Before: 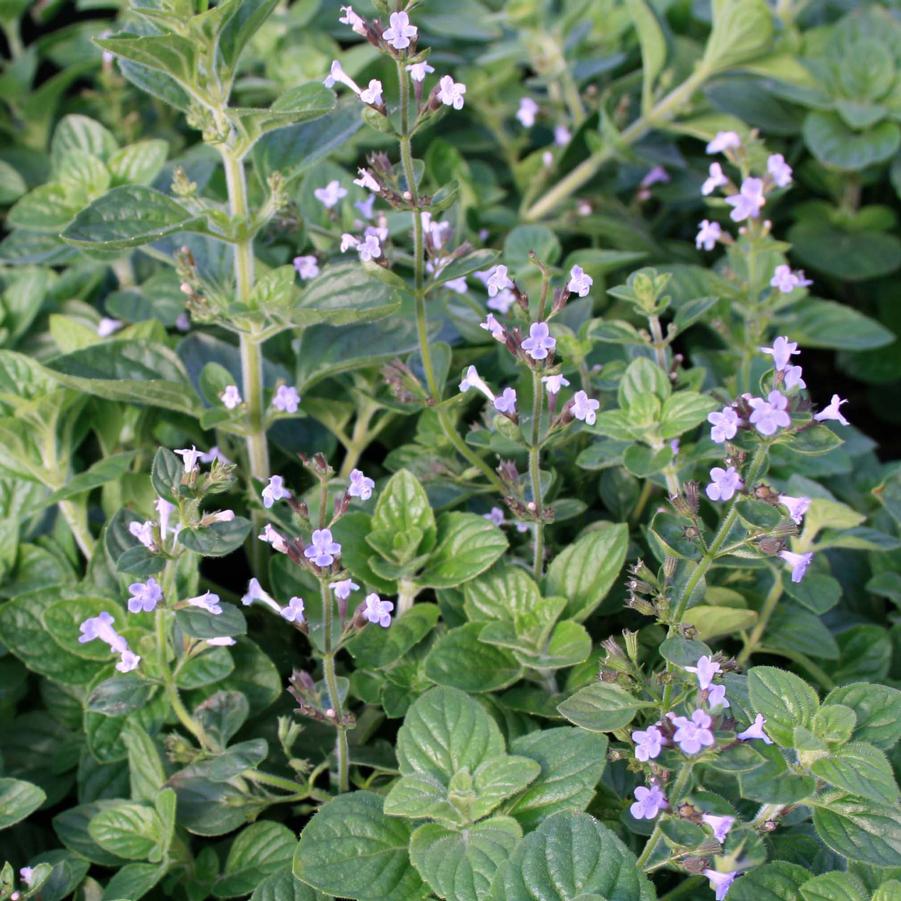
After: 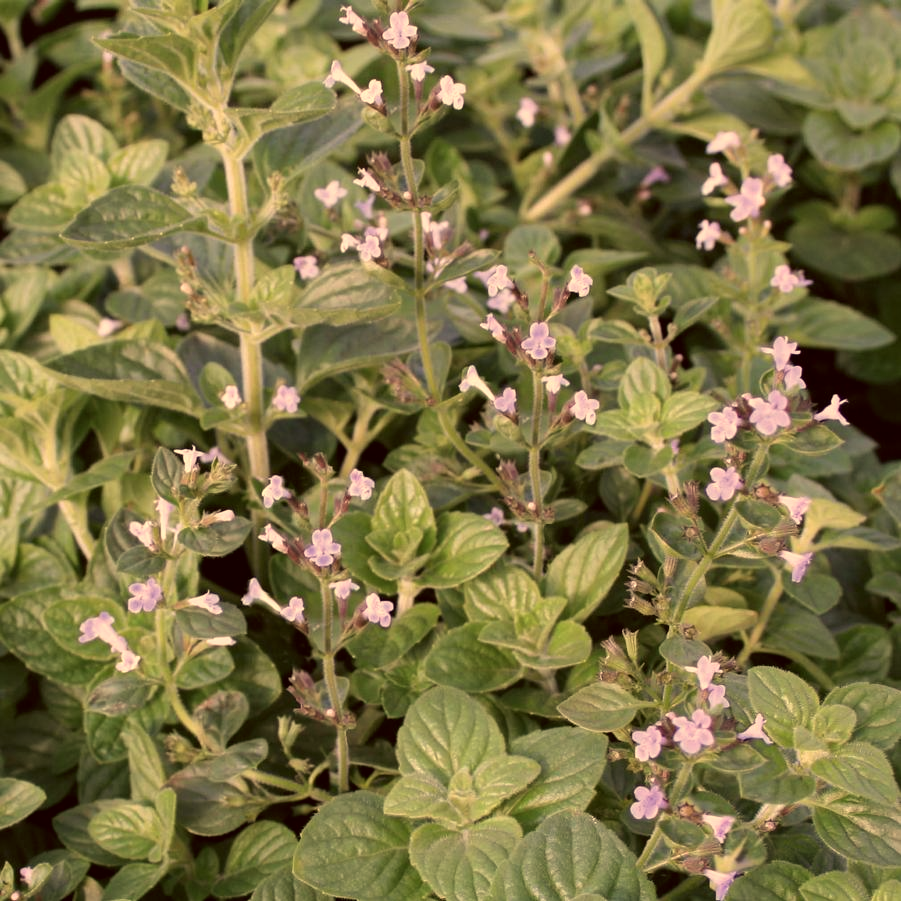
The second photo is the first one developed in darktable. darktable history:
color correction: highlights a* 10.21, highlights b* 9.79, shadows a* 8.61, shadows b* 7.88, saturation 0.8
white balance: red 1.08, blue 0.791
